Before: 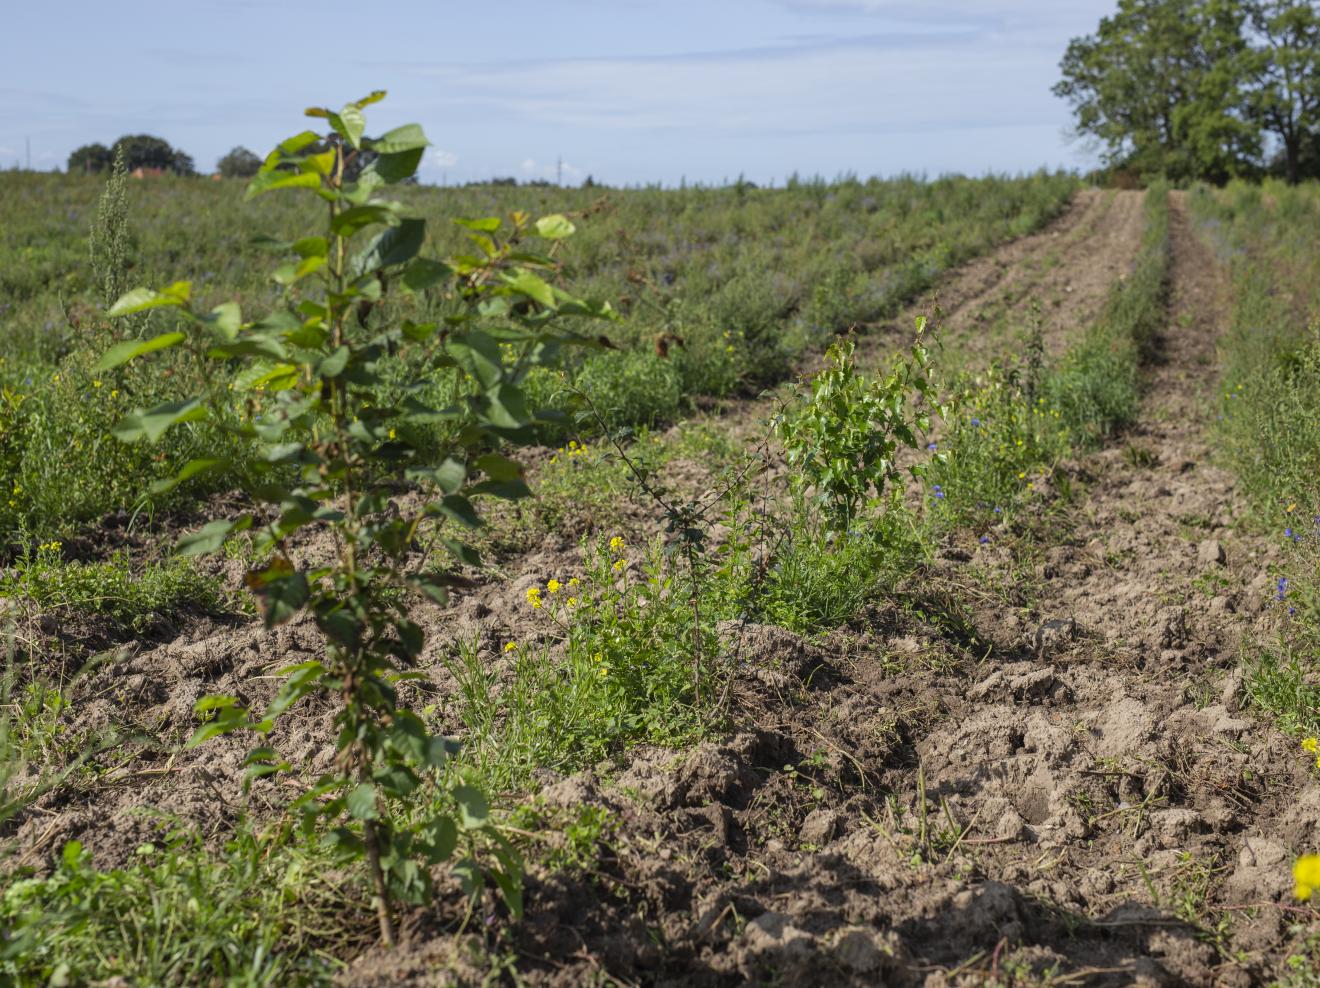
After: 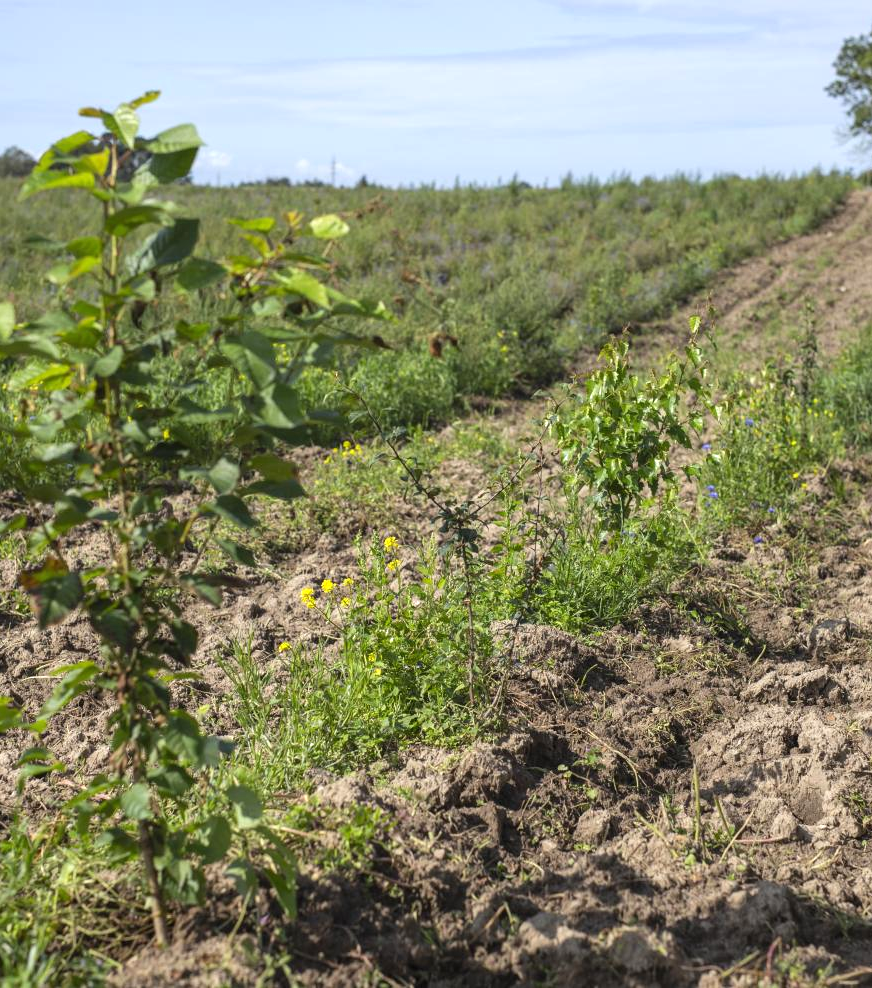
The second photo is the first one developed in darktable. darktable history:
exposure: black level correction 0, exposure 0.499 EV, compensate highlight preservation false
crop: left 17.191%, right 16.725%
